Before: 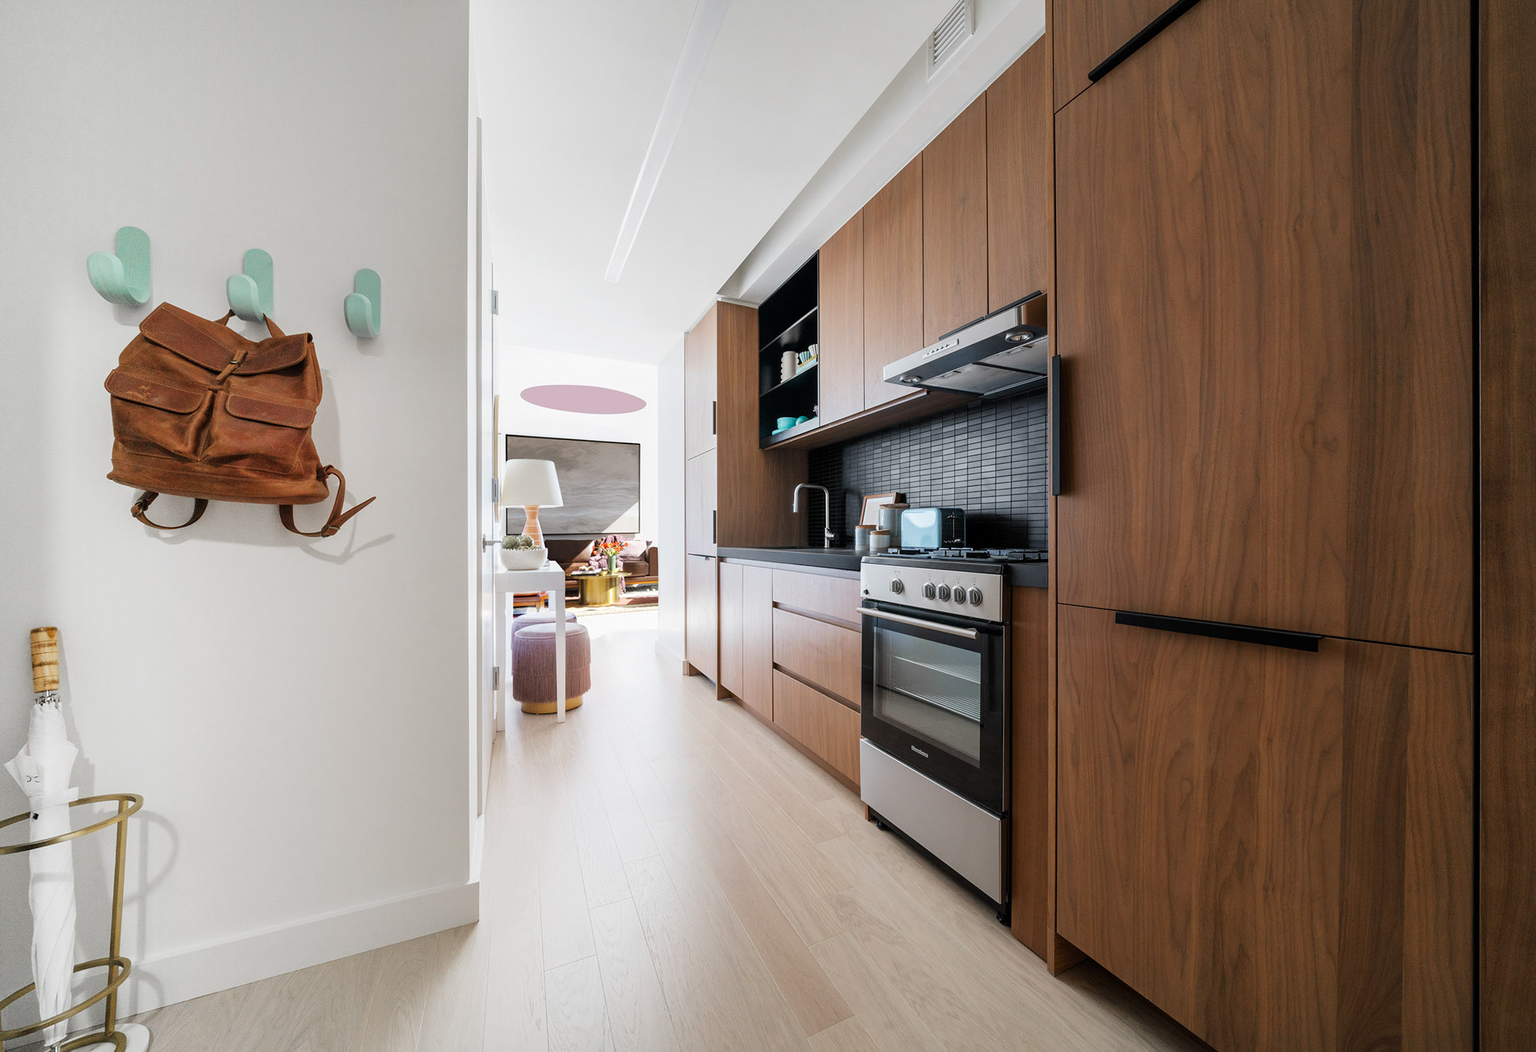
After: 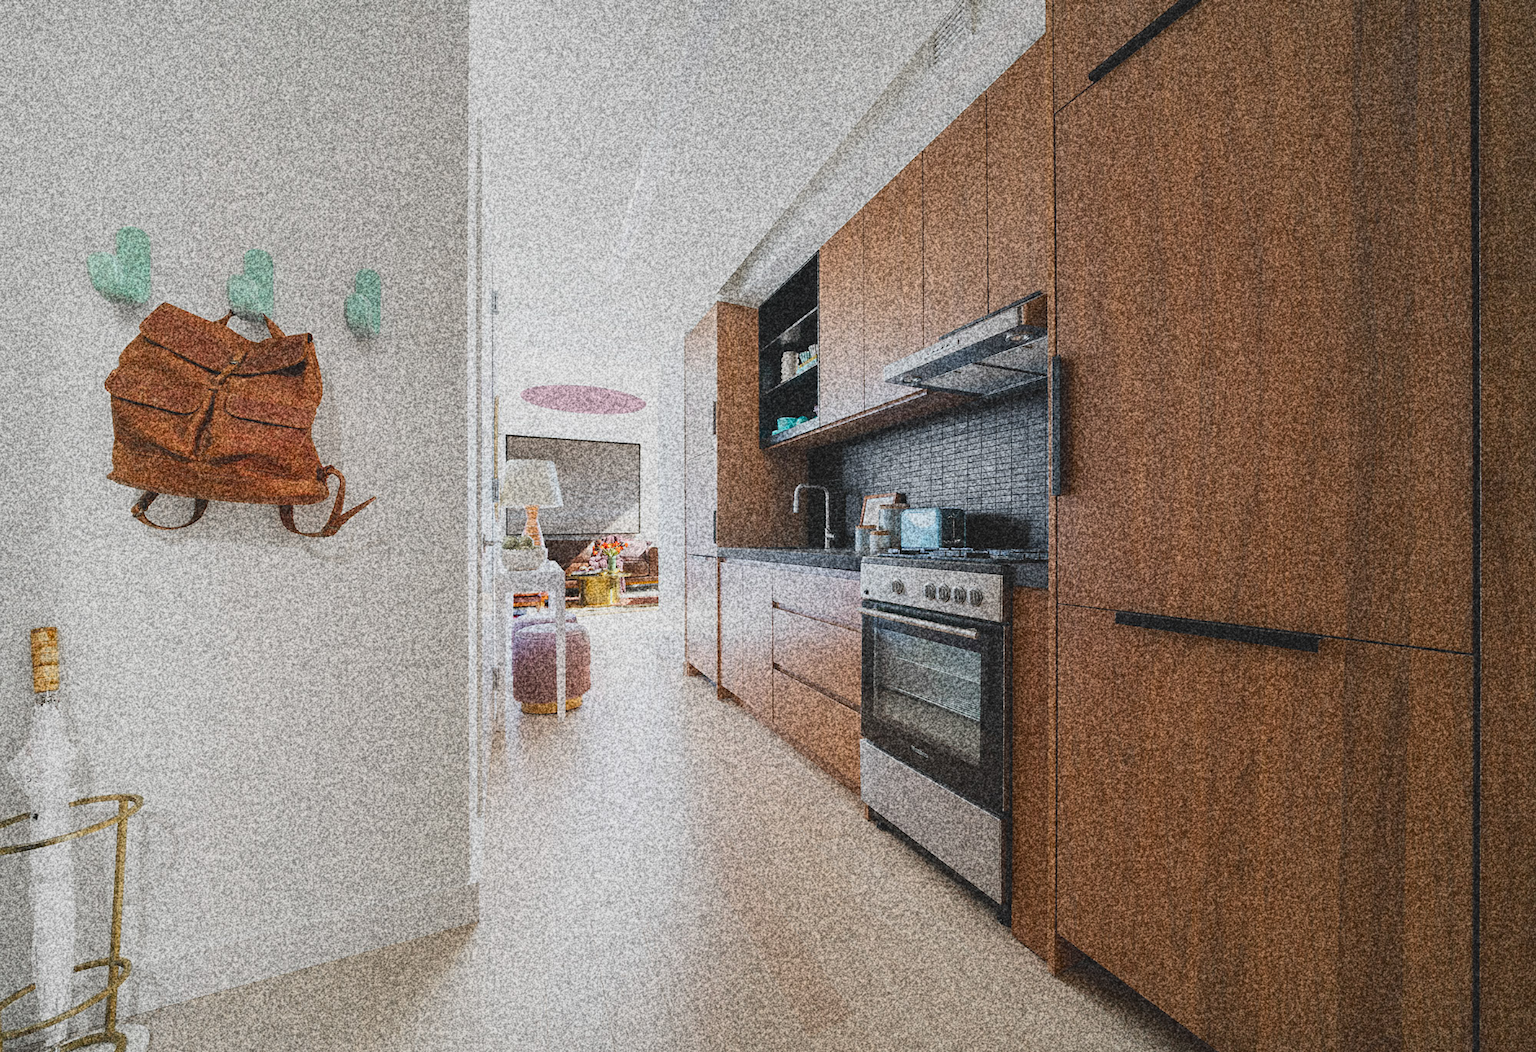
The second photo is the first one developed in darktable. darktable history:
grain: coarseness 30.02 ISO, strength 100%
contrast brightness saturation: contrast -0.1, saturation -0.1
lowpass: radius 0.1, contrast 0.85, saturation 1.1, unbound 0
